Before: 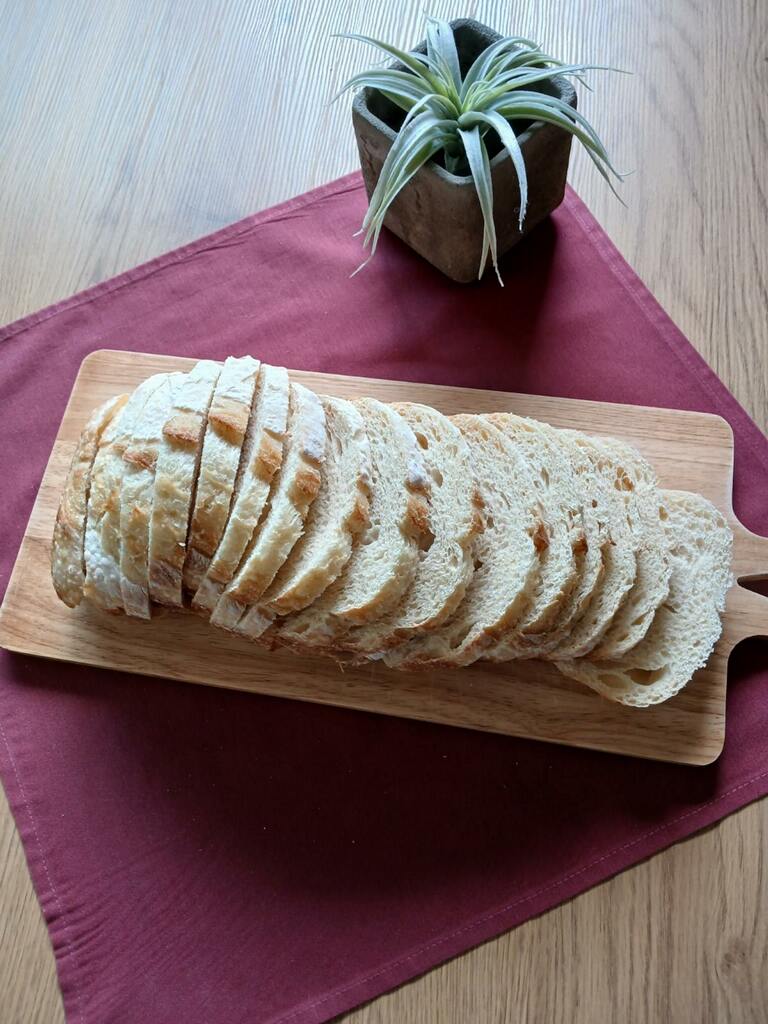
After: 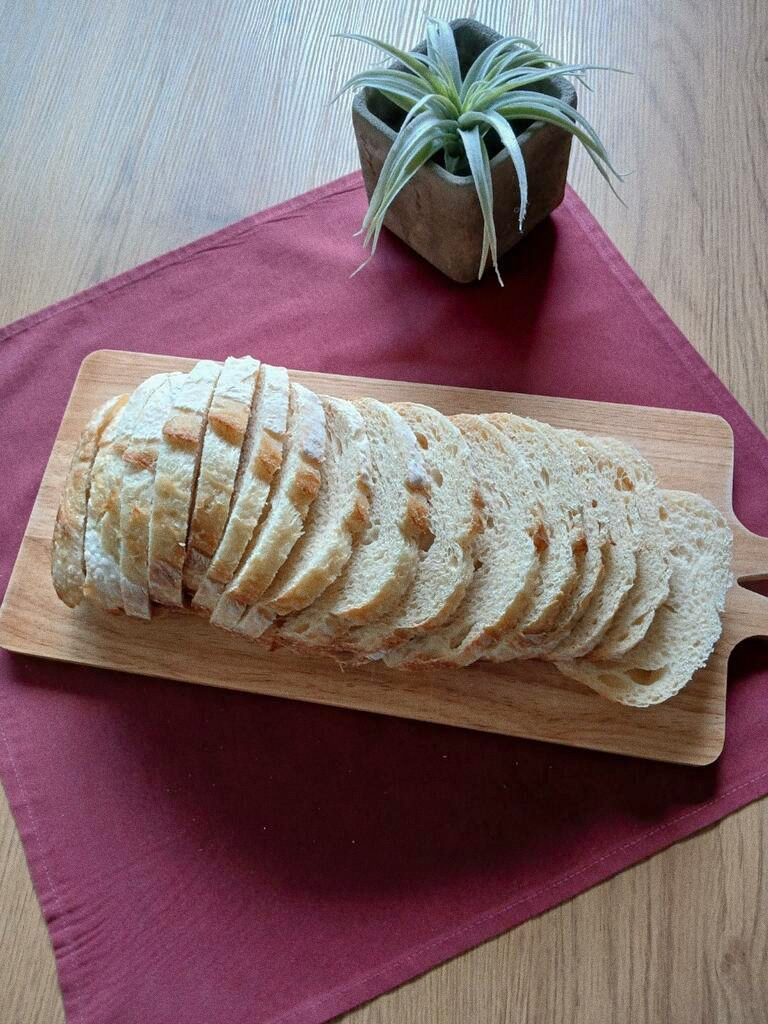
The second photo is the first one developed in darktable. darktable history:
bloom: size 9%, threshold 100%, strength 7%
shadows and highlights: on, module defaults
grain: coarseness 0.09 ISO
base curve: exposure shift 0, preserve colors none
